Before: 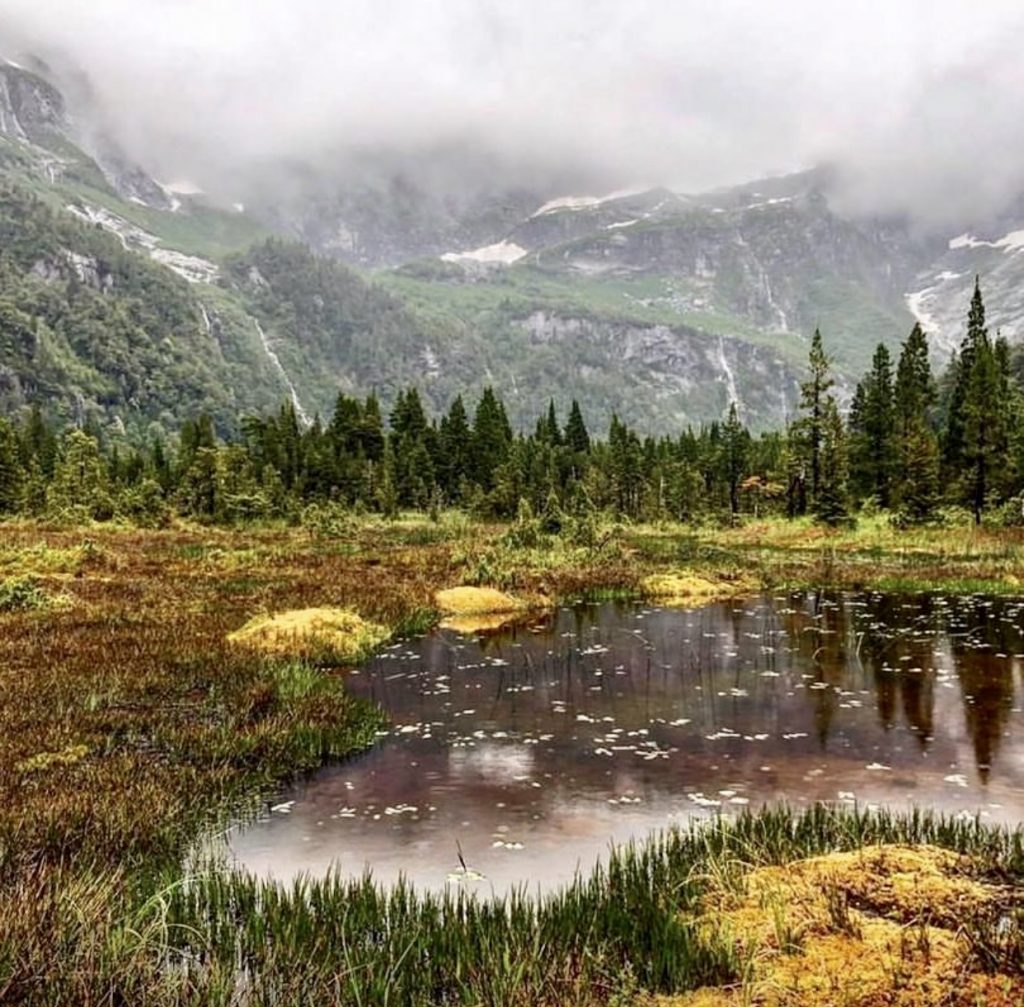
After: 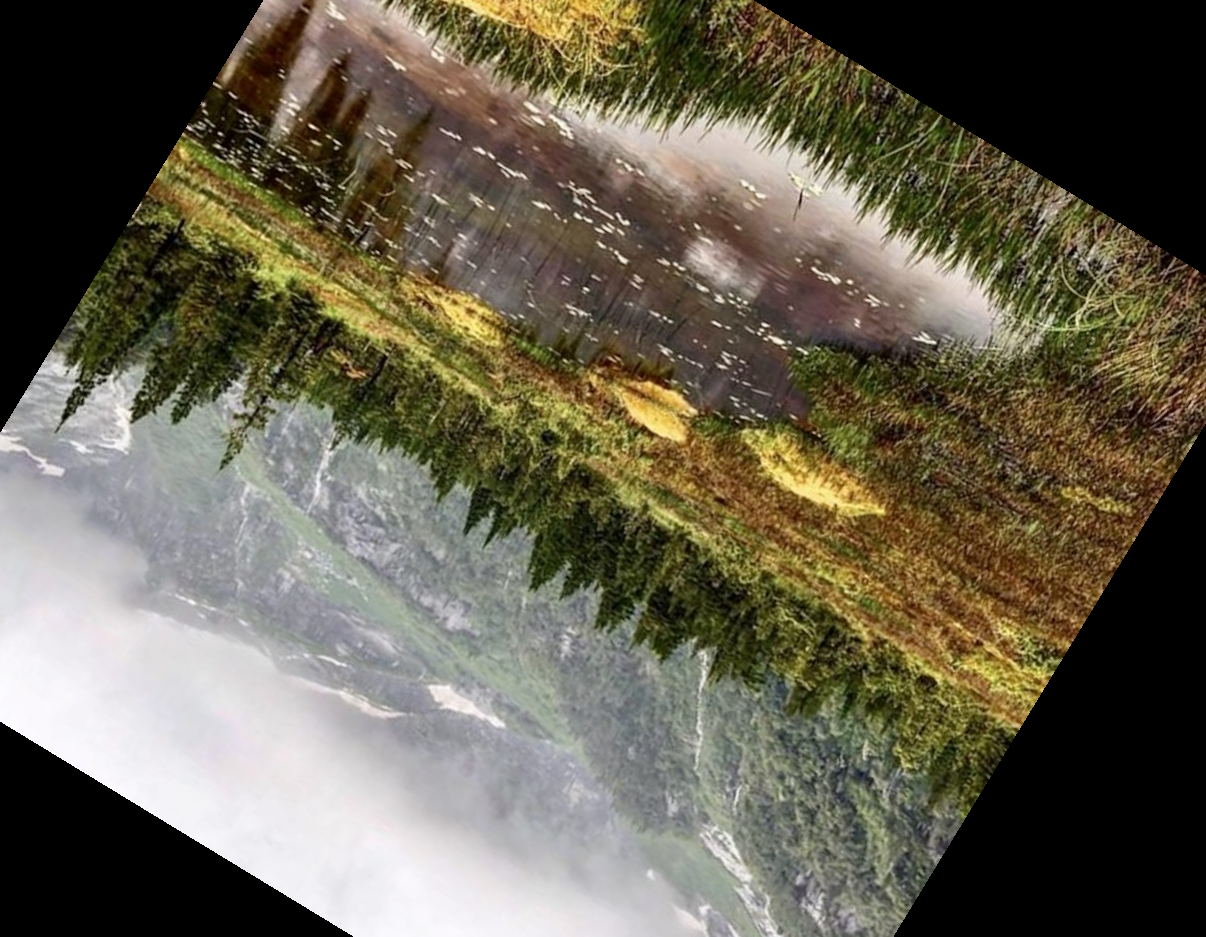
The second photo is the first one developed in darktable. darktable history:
crop and rotate: angle 148.68°, left 9.111%, top 15.603%, right 4.588%, bottom 17.041%
